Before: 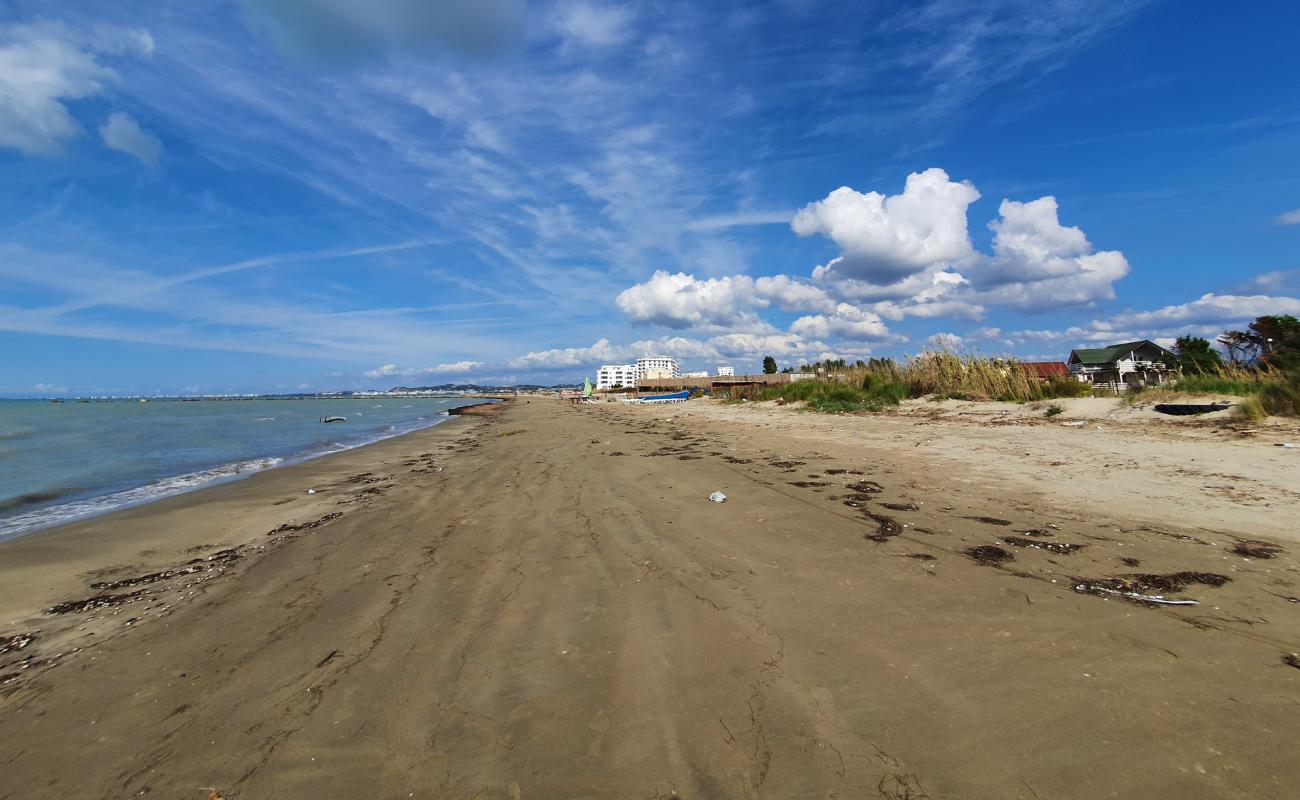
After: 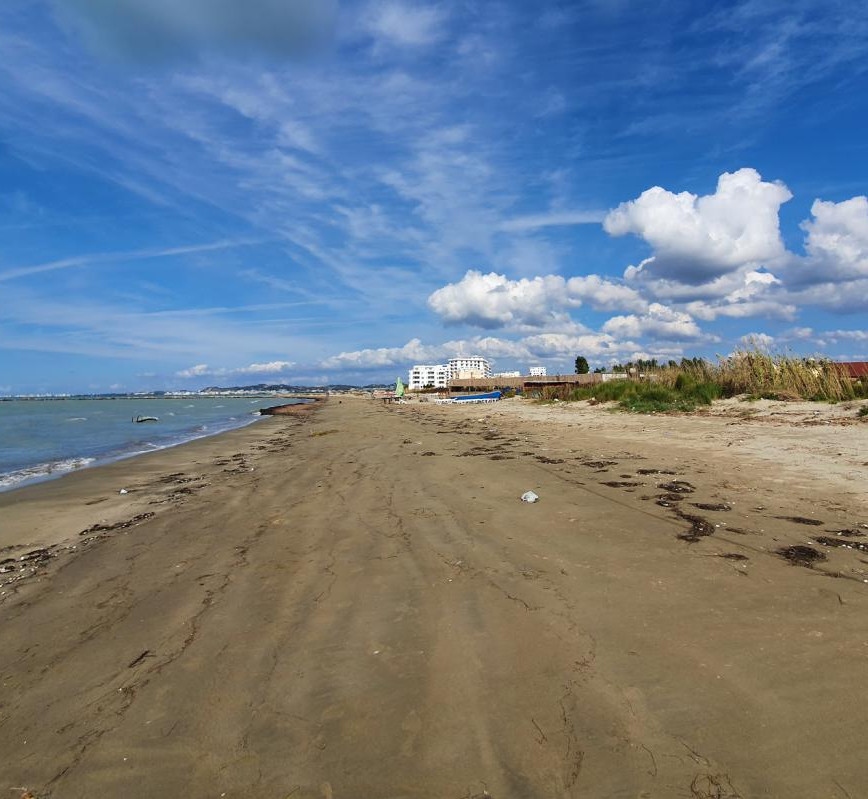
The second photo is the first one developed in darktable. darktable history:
crop and rotate: left 14.494%, right 18.73%
